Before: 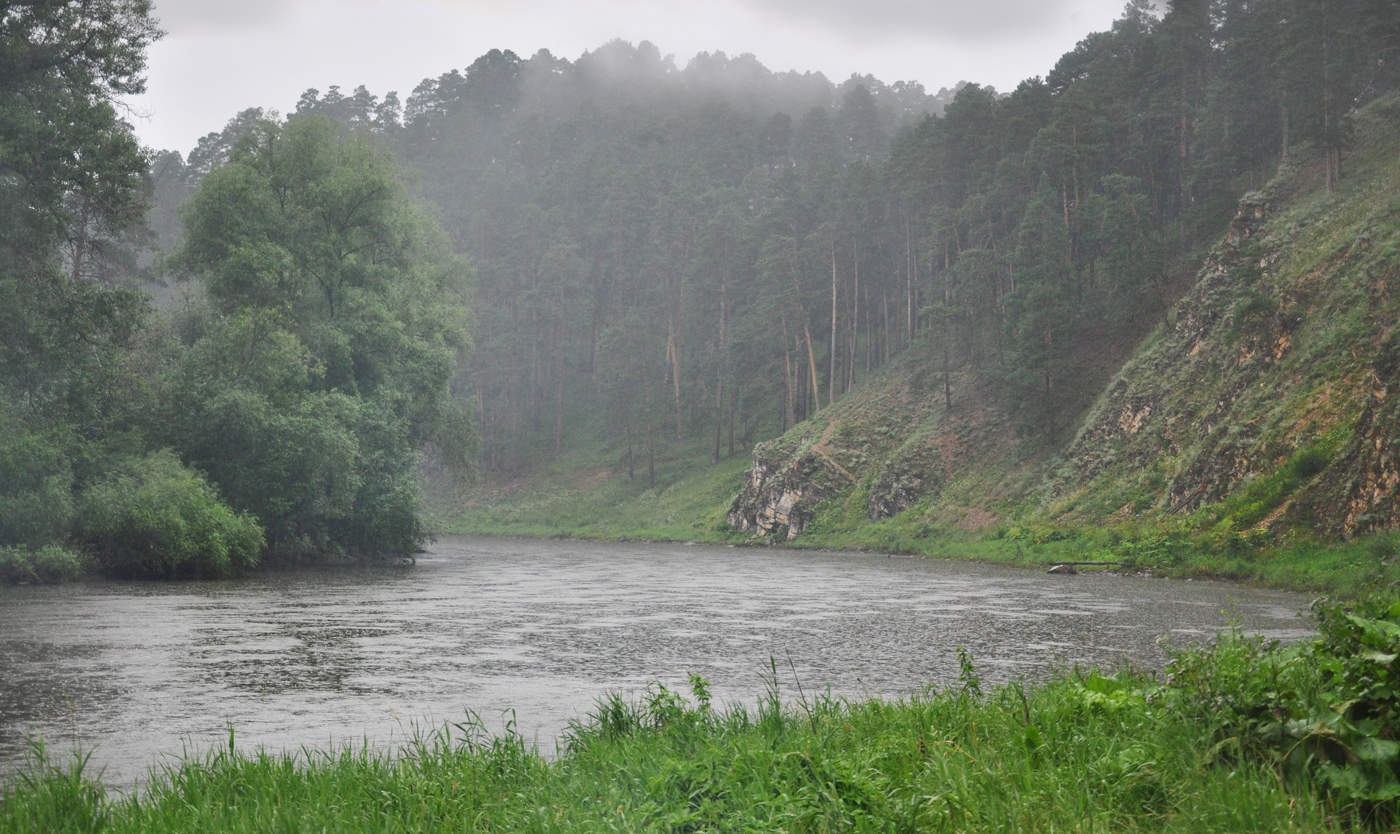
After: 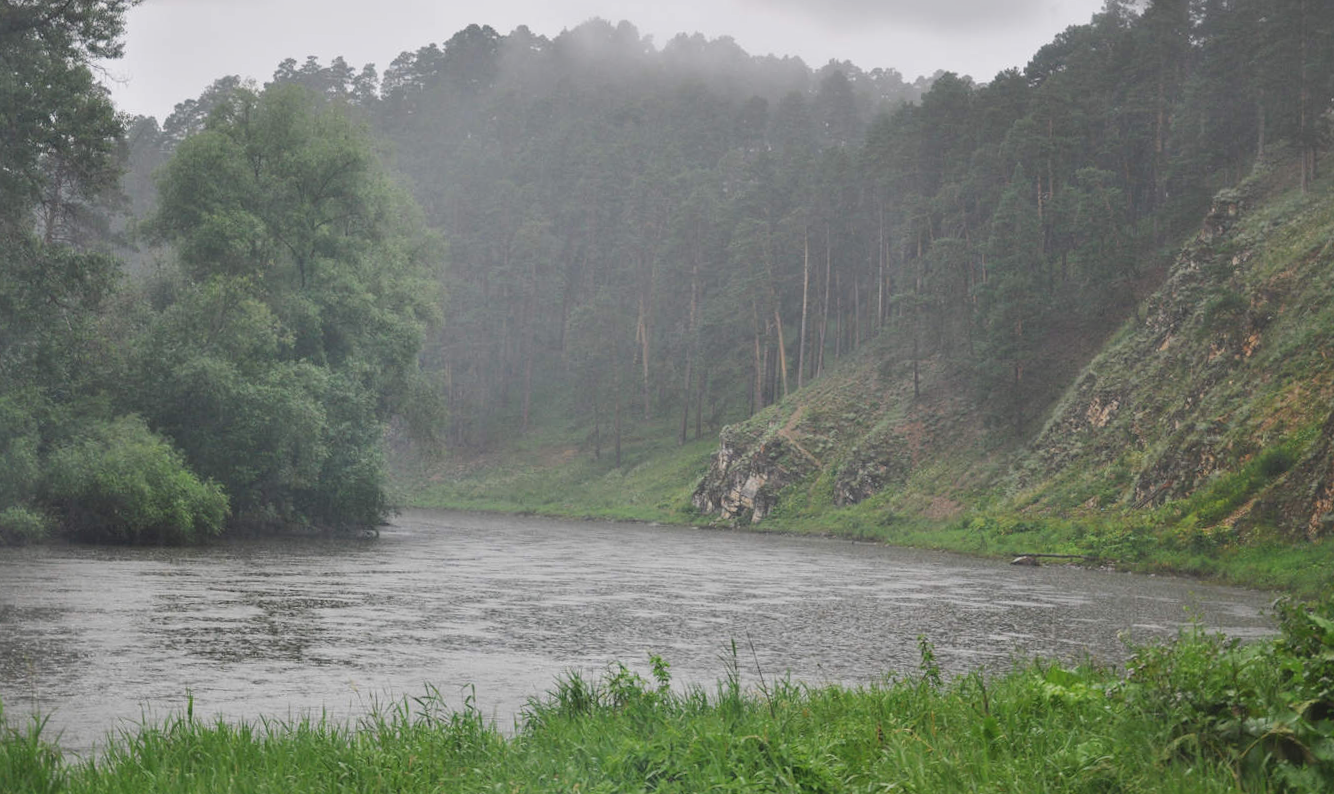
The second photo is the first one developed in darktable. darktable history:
contrast brightness saturation: contrast -0.1, saturation -0.1
crop and rotate: angle -1.69°
